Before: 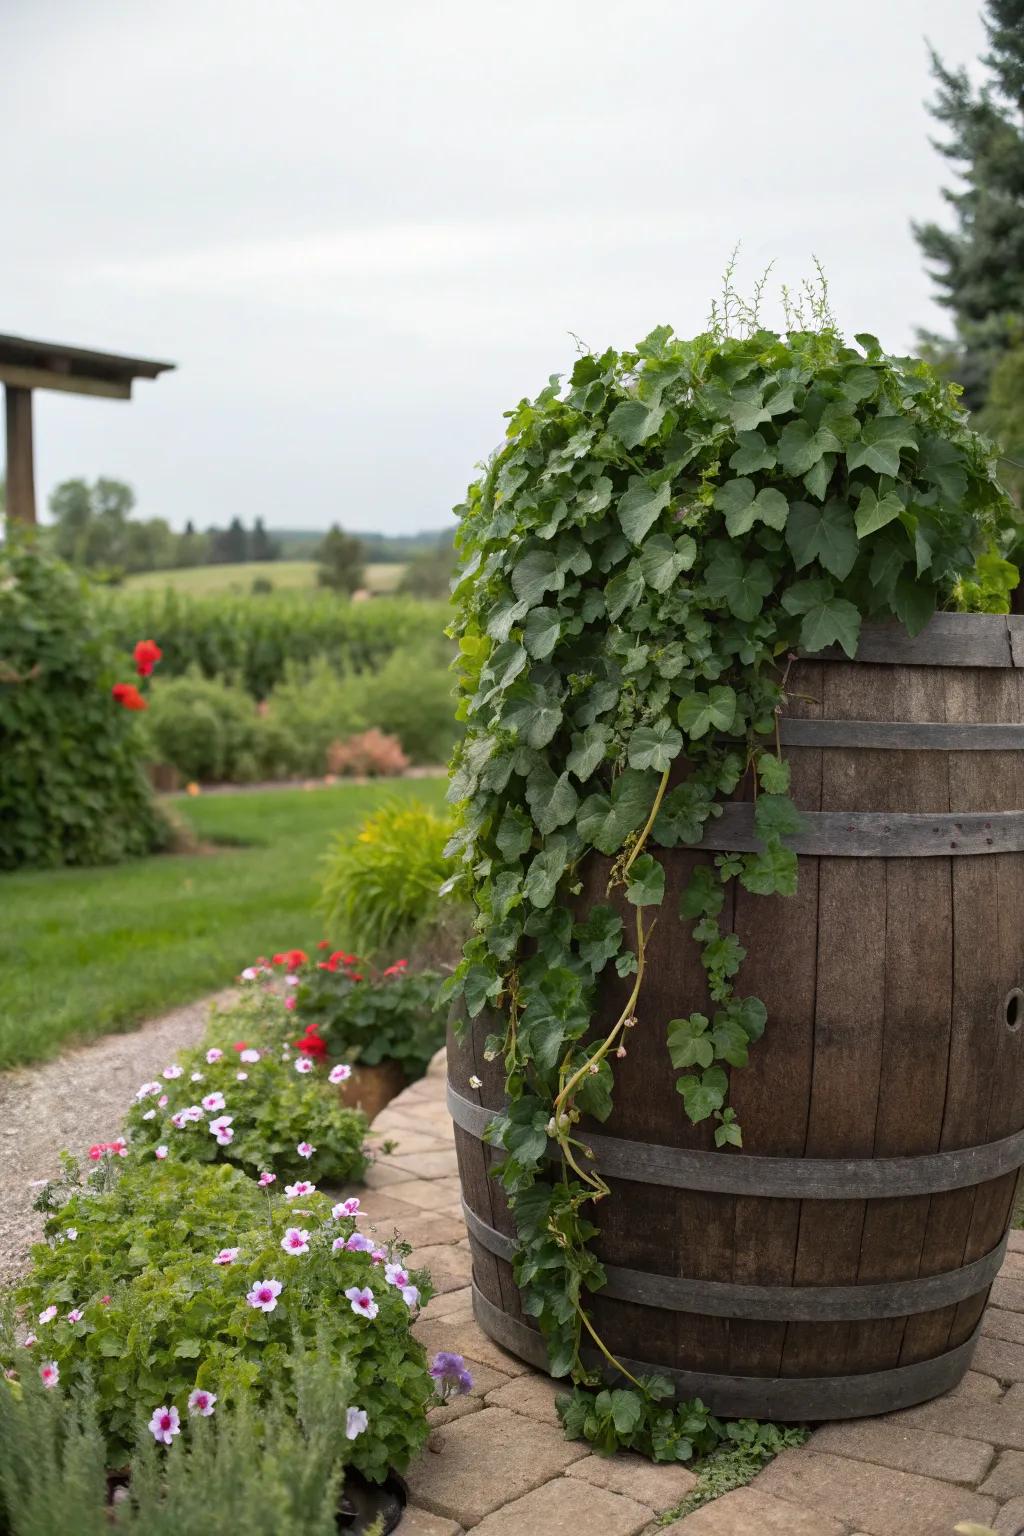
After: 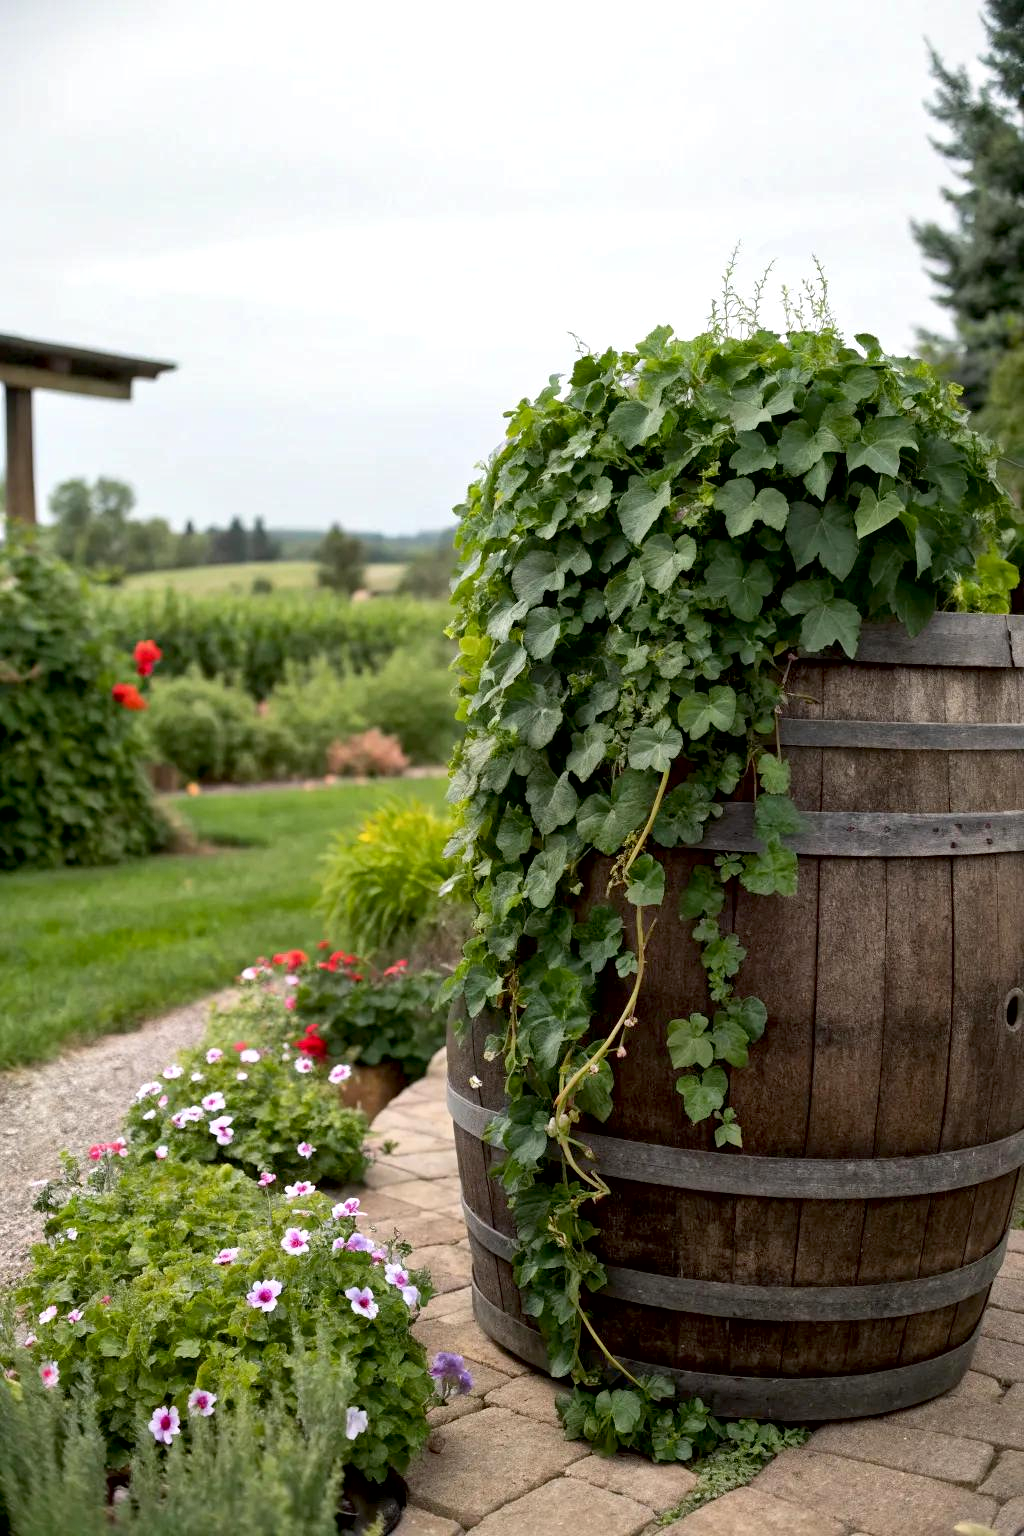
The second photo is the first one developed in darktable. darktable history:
exposure: black level correction 0.007, exposure 0.16 EV, compensate highlight preservation false
local contrast: mode bilateral grid, contrast 19, coarseness 50, detail 140%, midtone range 0.2
